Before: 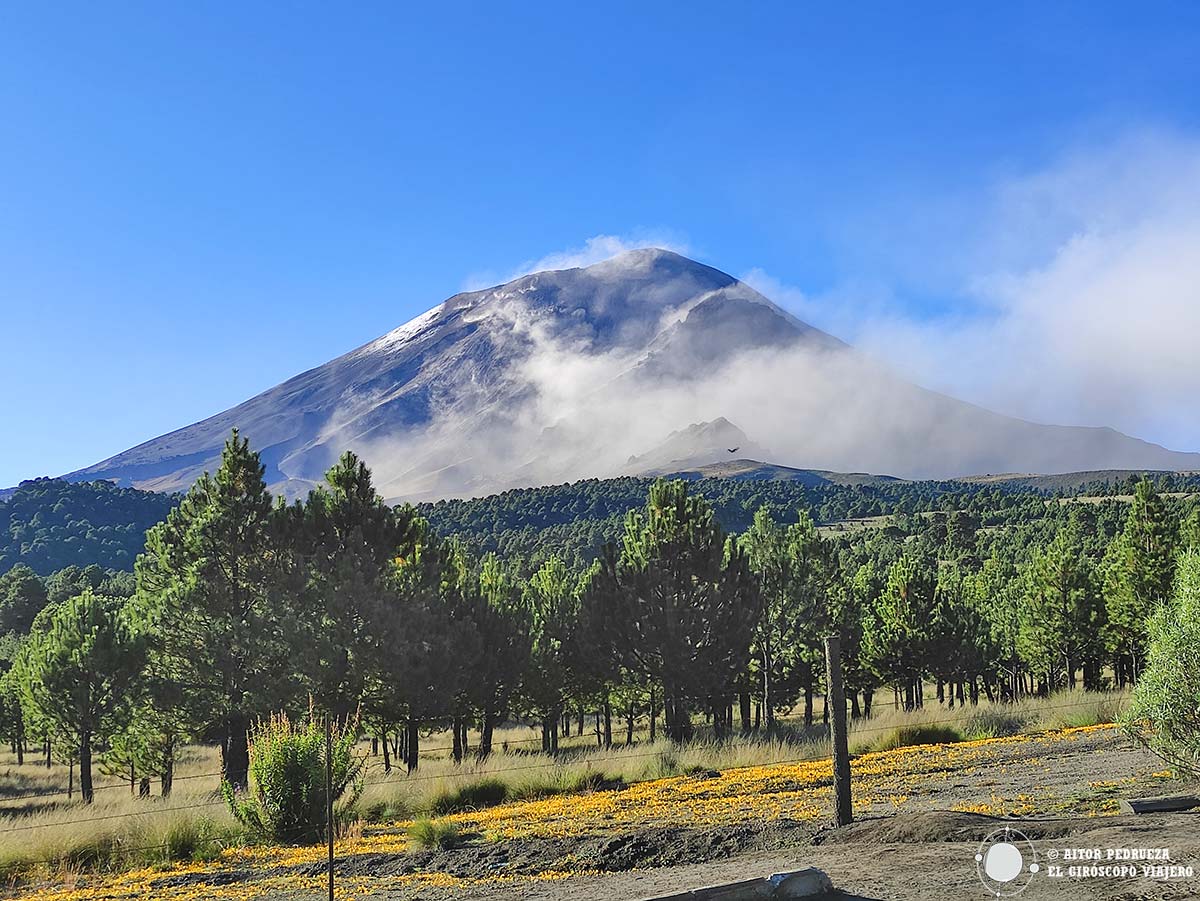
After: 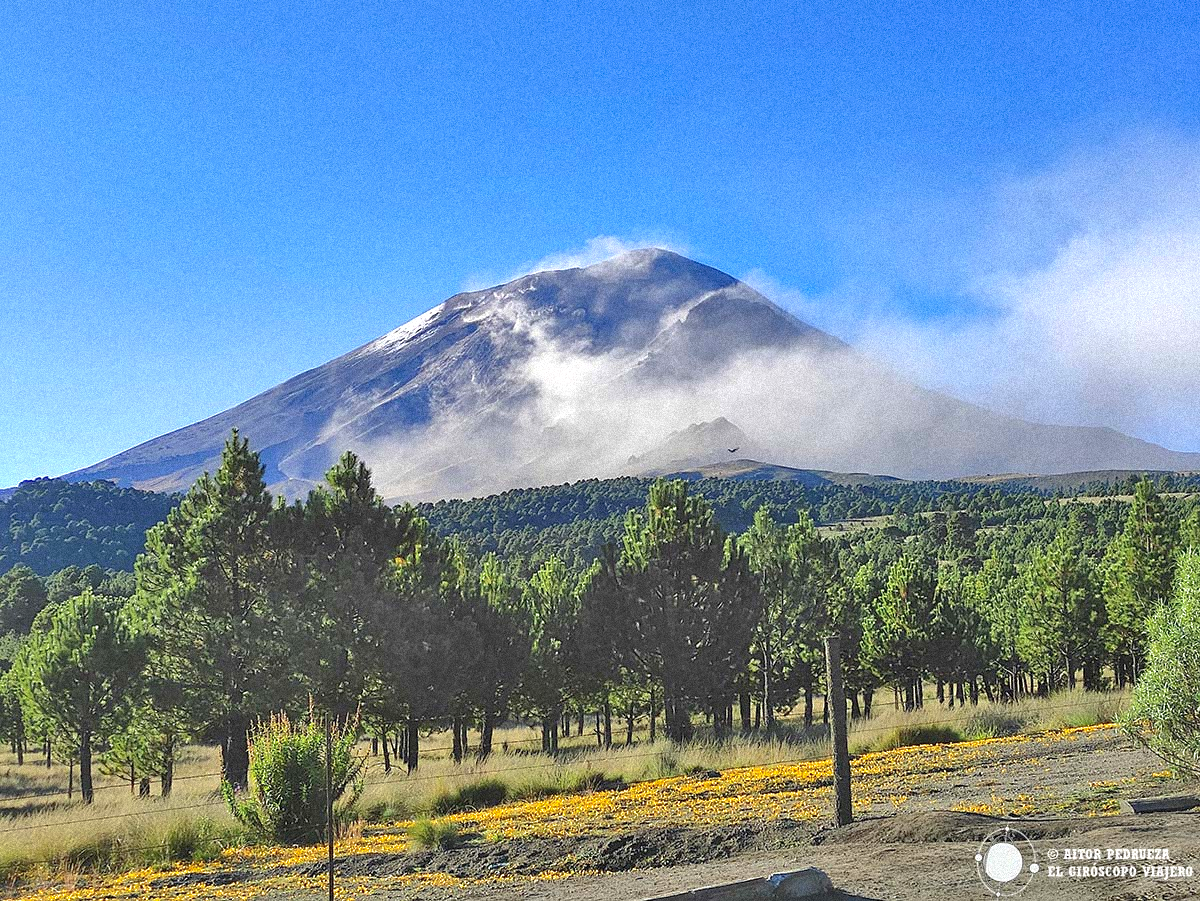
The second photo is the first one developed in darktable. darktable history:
shadows and highlights: on, module defaults
exposure: exposure 0.367 EV, compensate highlight preservation false
grain: strength 35%, mid-tones bias 0%
